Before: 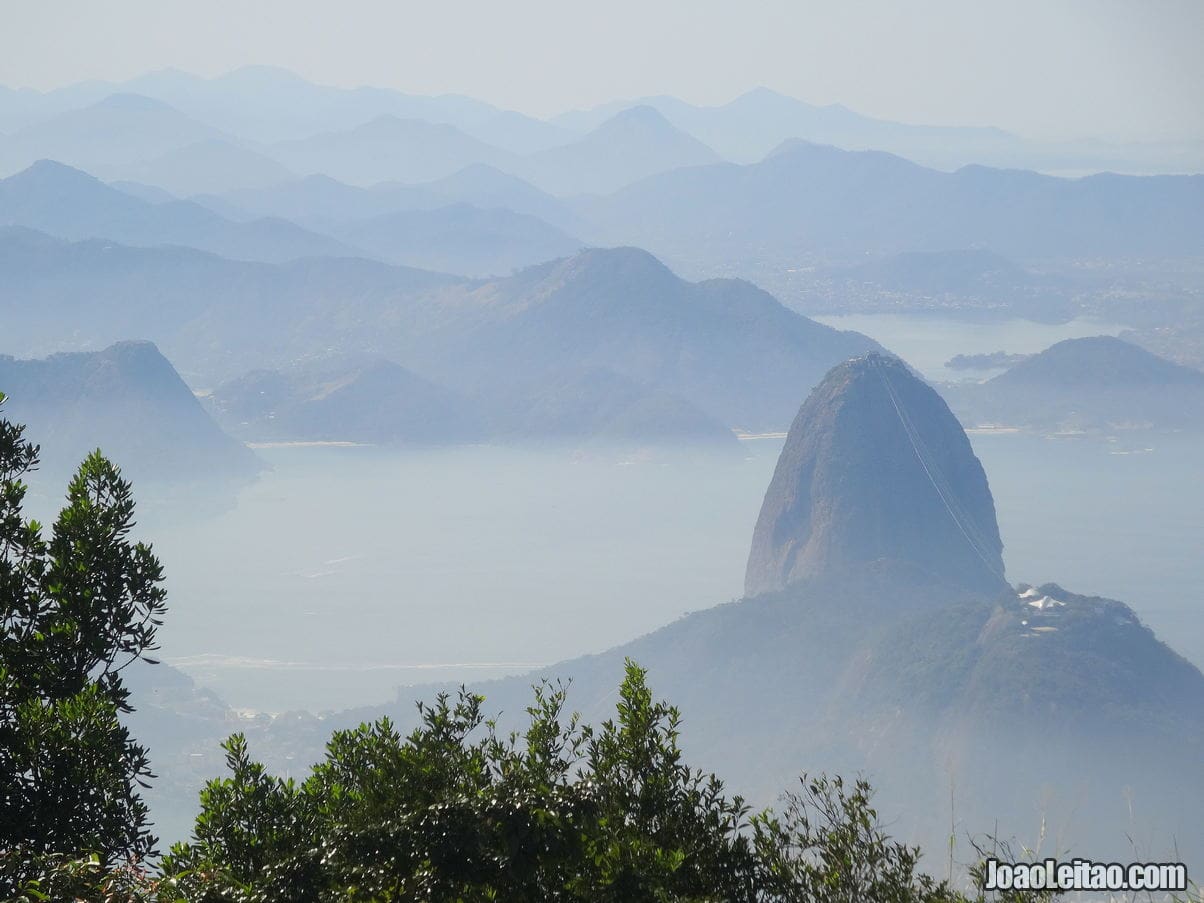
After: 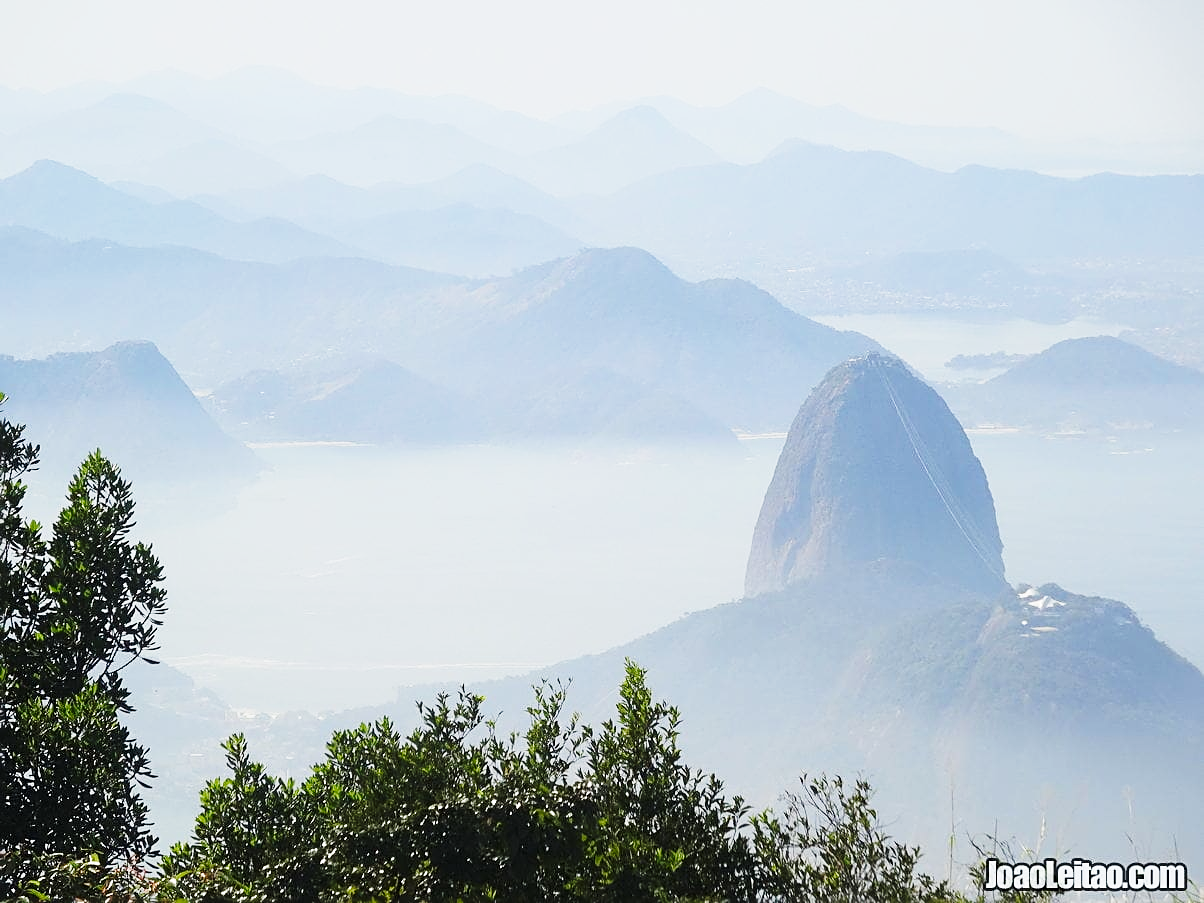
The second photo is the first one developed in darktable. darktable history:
sharpen: on, module defaults
base curve: curves: ch0 [(0, 0) (0.028, 0.03) (0.121, 0.232) (0.46, 0.748) (0.859, 0.968) (1, 1)], preserve colors none
exposure: black level correction 0, compensate exposure bias true, compensate highlight preservation false
